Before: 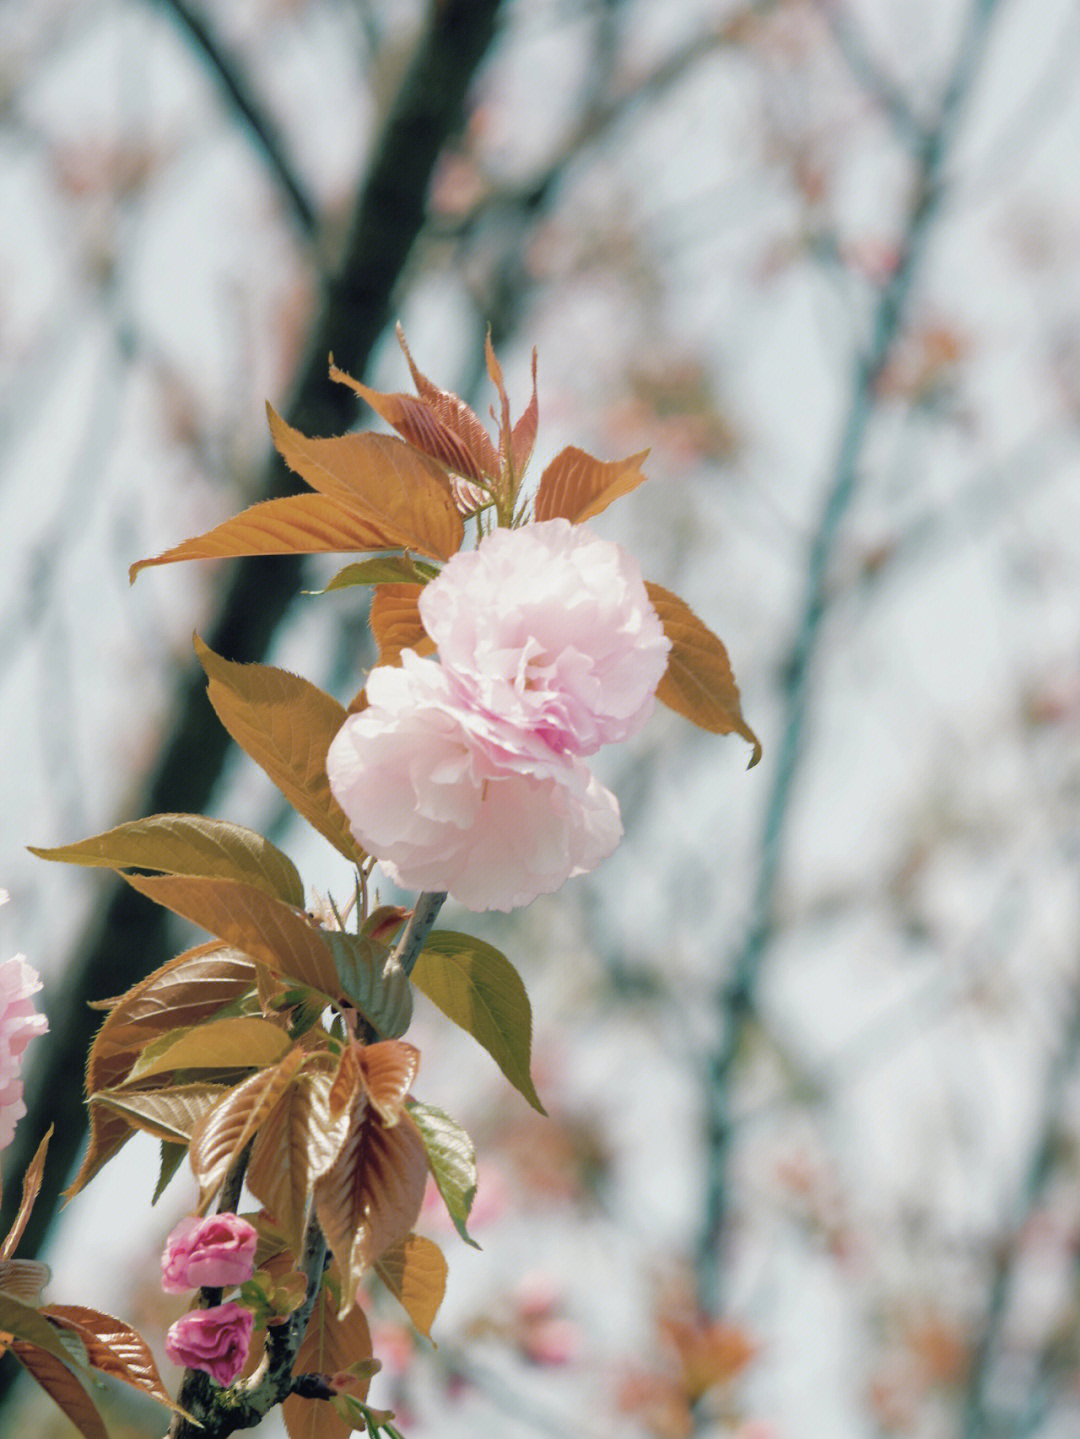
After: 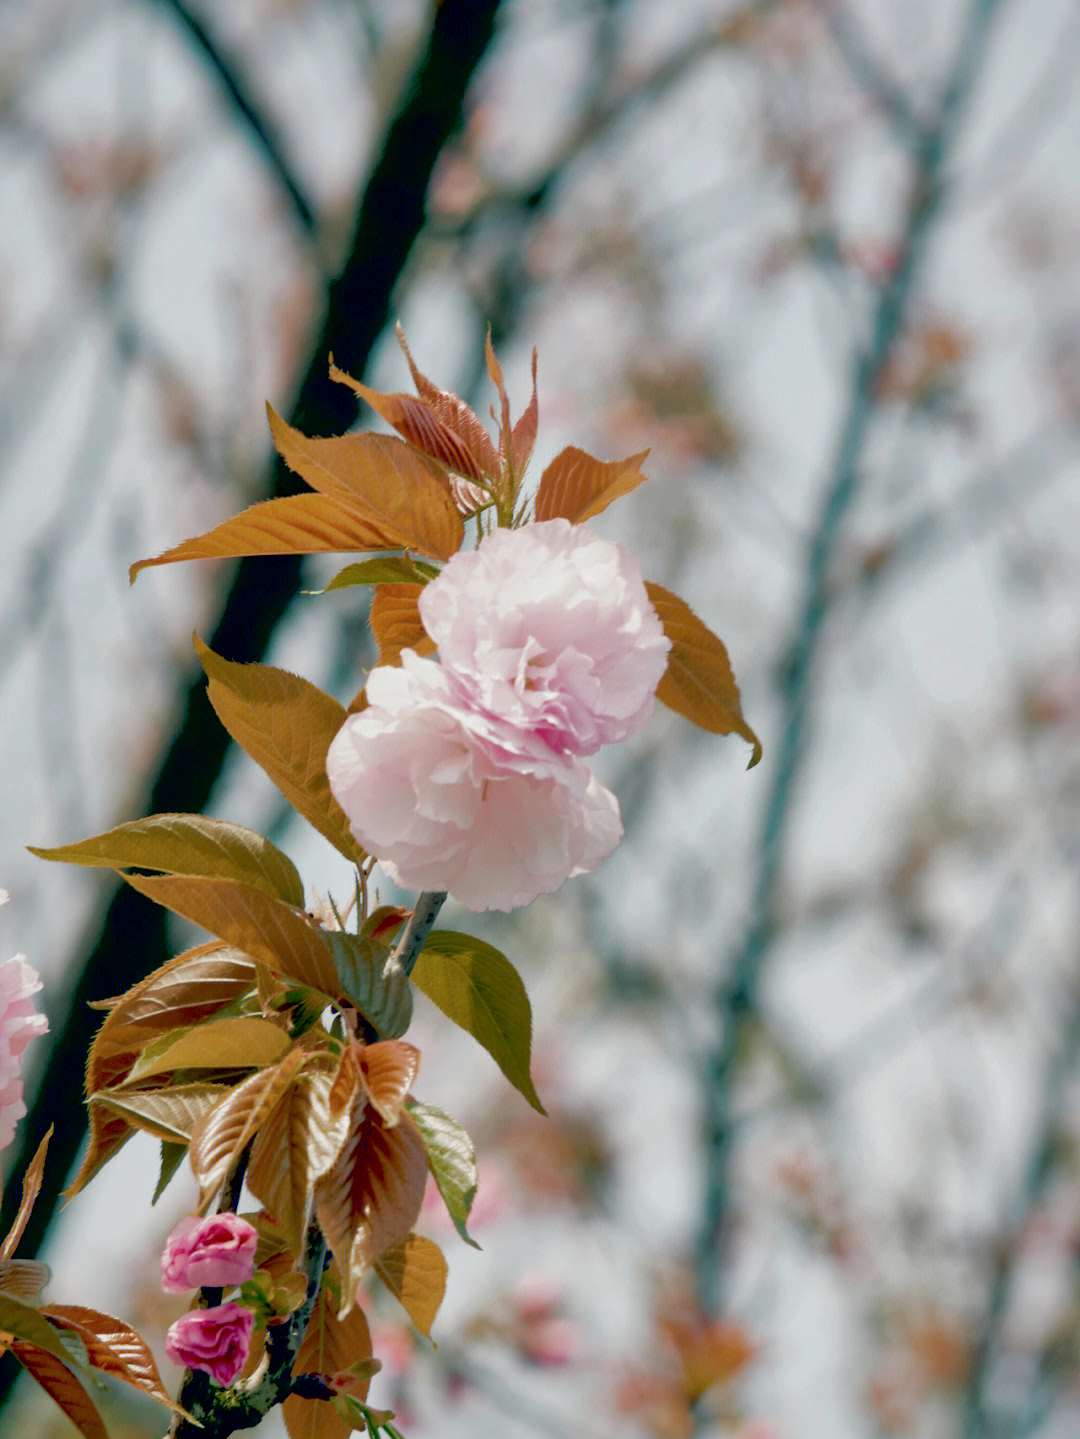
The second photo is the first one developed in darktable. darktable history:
exposure: black level correction 0.029, exposure -0.073 EV, compensate highlight preservation false
local contrast: mode bilateral grid, contrast 20, coarseness 50, detail 120%, midtone range 0.2
shadows and highlights: on, module defaults
